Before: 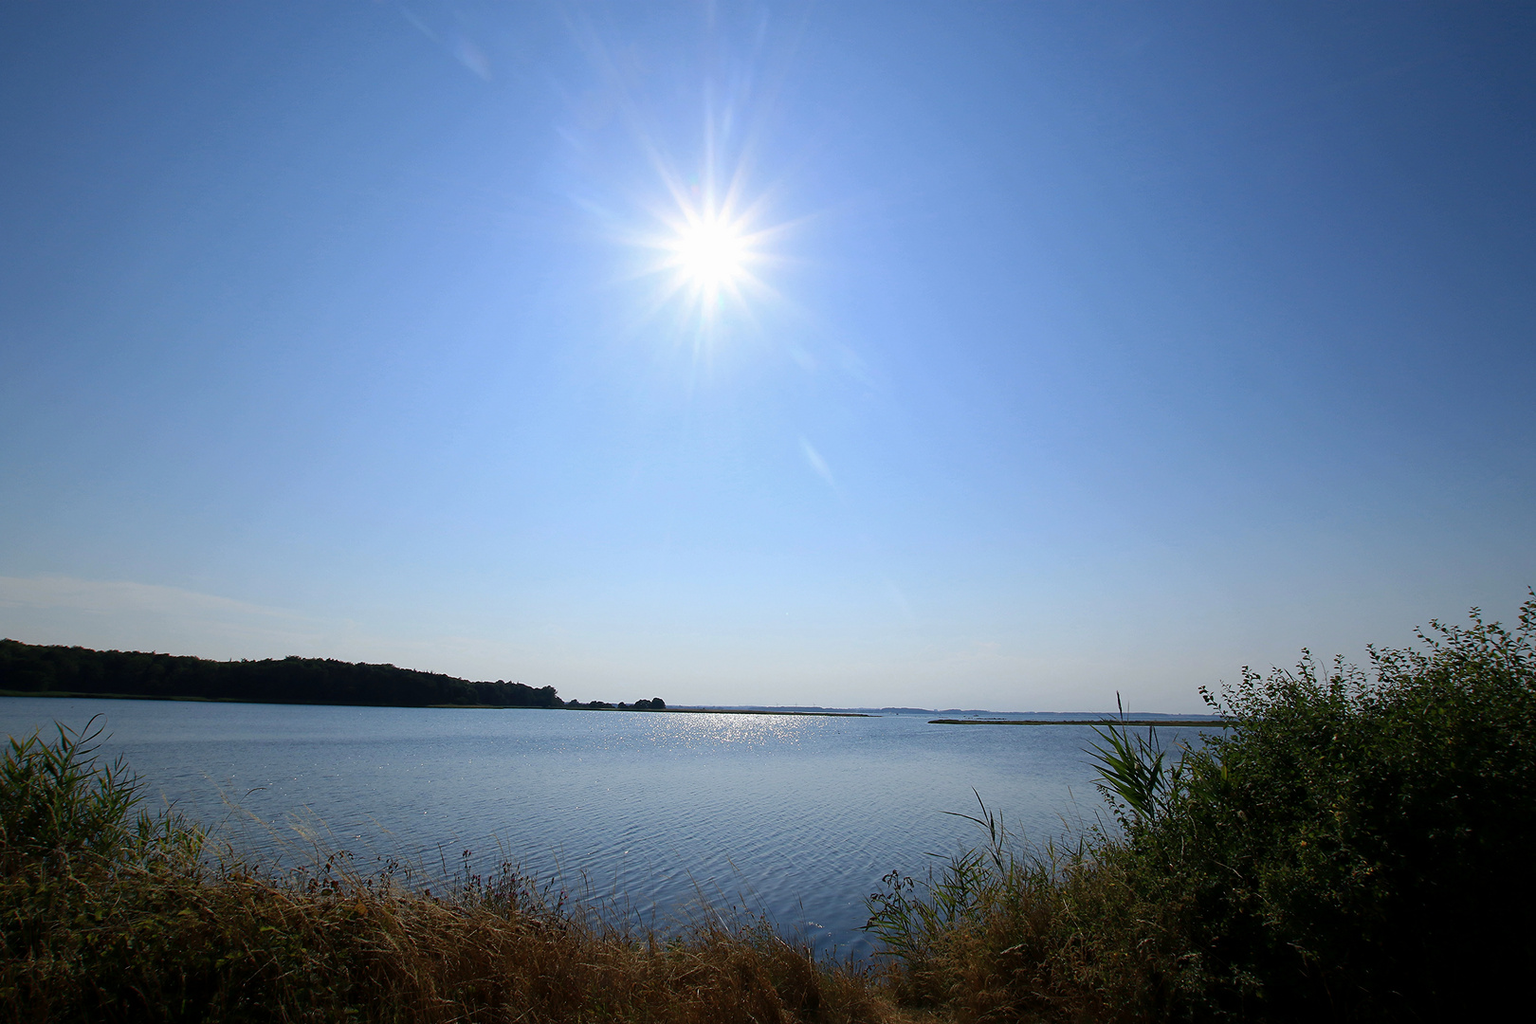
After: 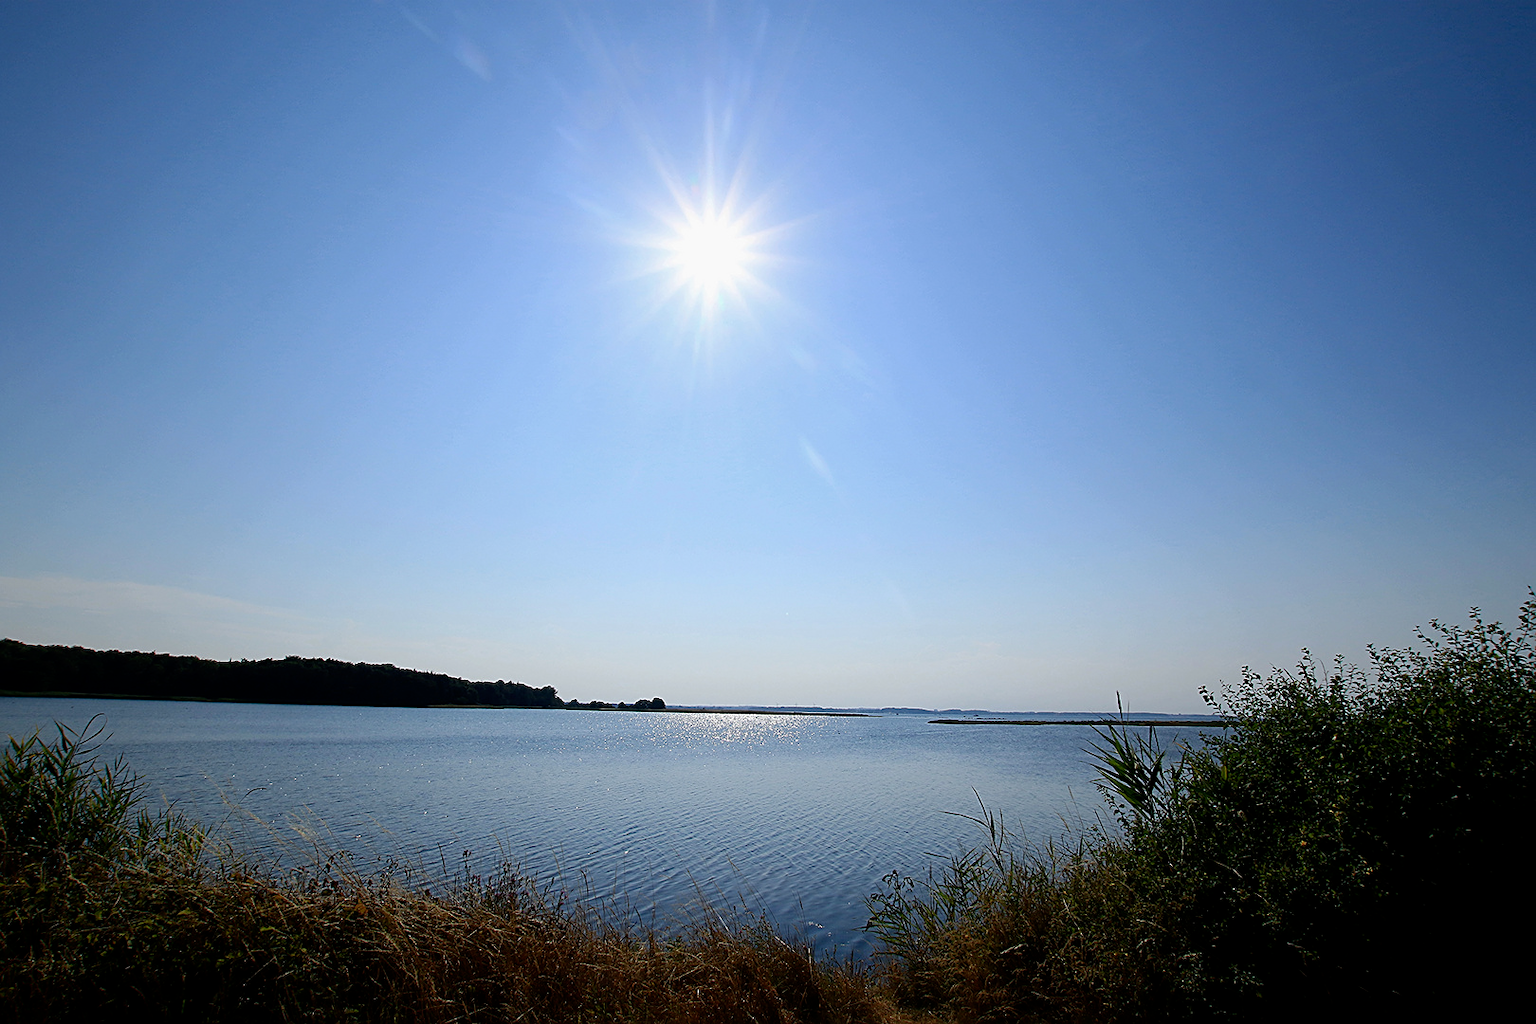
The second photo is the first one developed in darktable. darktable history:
filmic rgb: middle gray luminance 18.35%, black relative exposure -11.5 EV, white relative exposure 2.53 EV, target black luminance 0%, hardness 8.45, latitude 98.37%, contrast 1.08, shadows ↔ highlights balance 0.611%, add noise in highlights 0.001, preserve chrominance no, color science v3 (2019), use custom middle-gray values true, contrast in highlights soft
sharpen: on, module defaults
